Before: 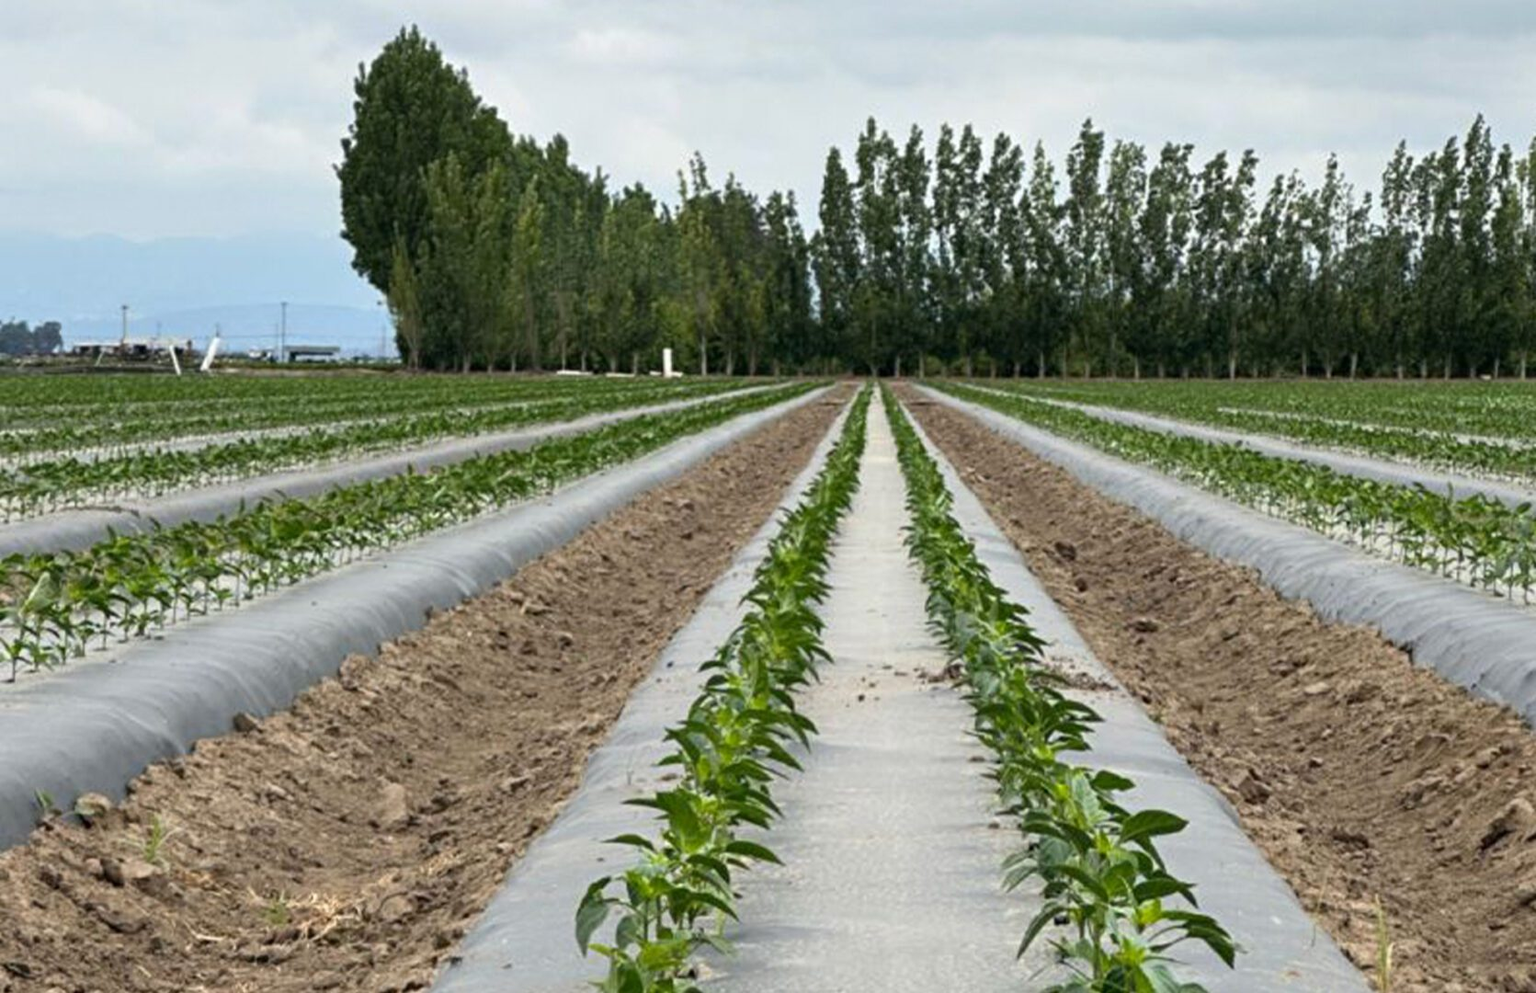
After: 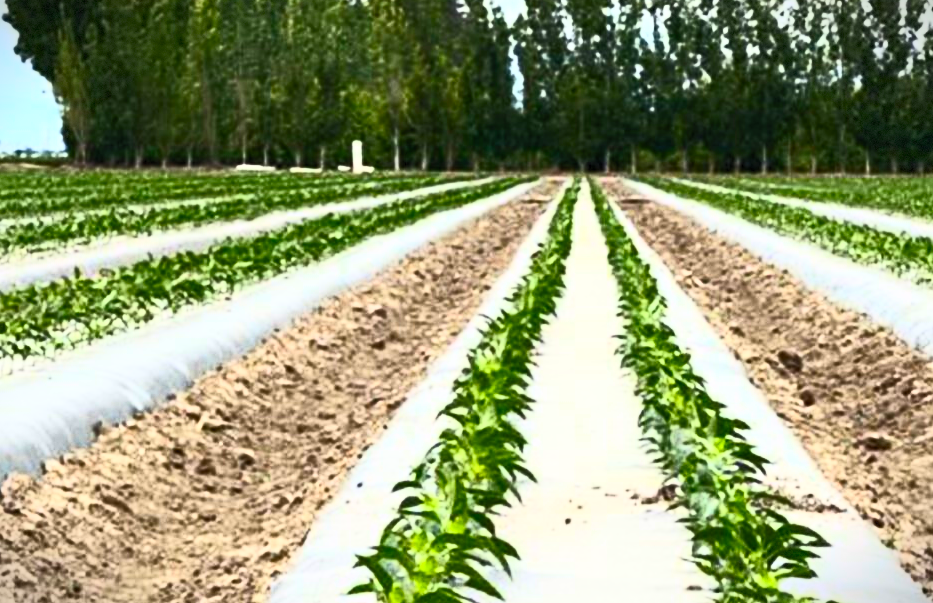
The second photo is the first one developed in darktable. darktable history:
levels: levels [0.016, 0.5, 0.996]
contrast brightness saturation: contrast 0.83, brightness 0.59, saturation 0.59
vignetting: fall-off start 100%, brightness -0.406, saturation -0.3, width/height ratio 1.324, dithering 8-bit output, unbound false
crop and rotate: left 22.13%, top 22.054%, right 22.026%, bottom 22.102%
